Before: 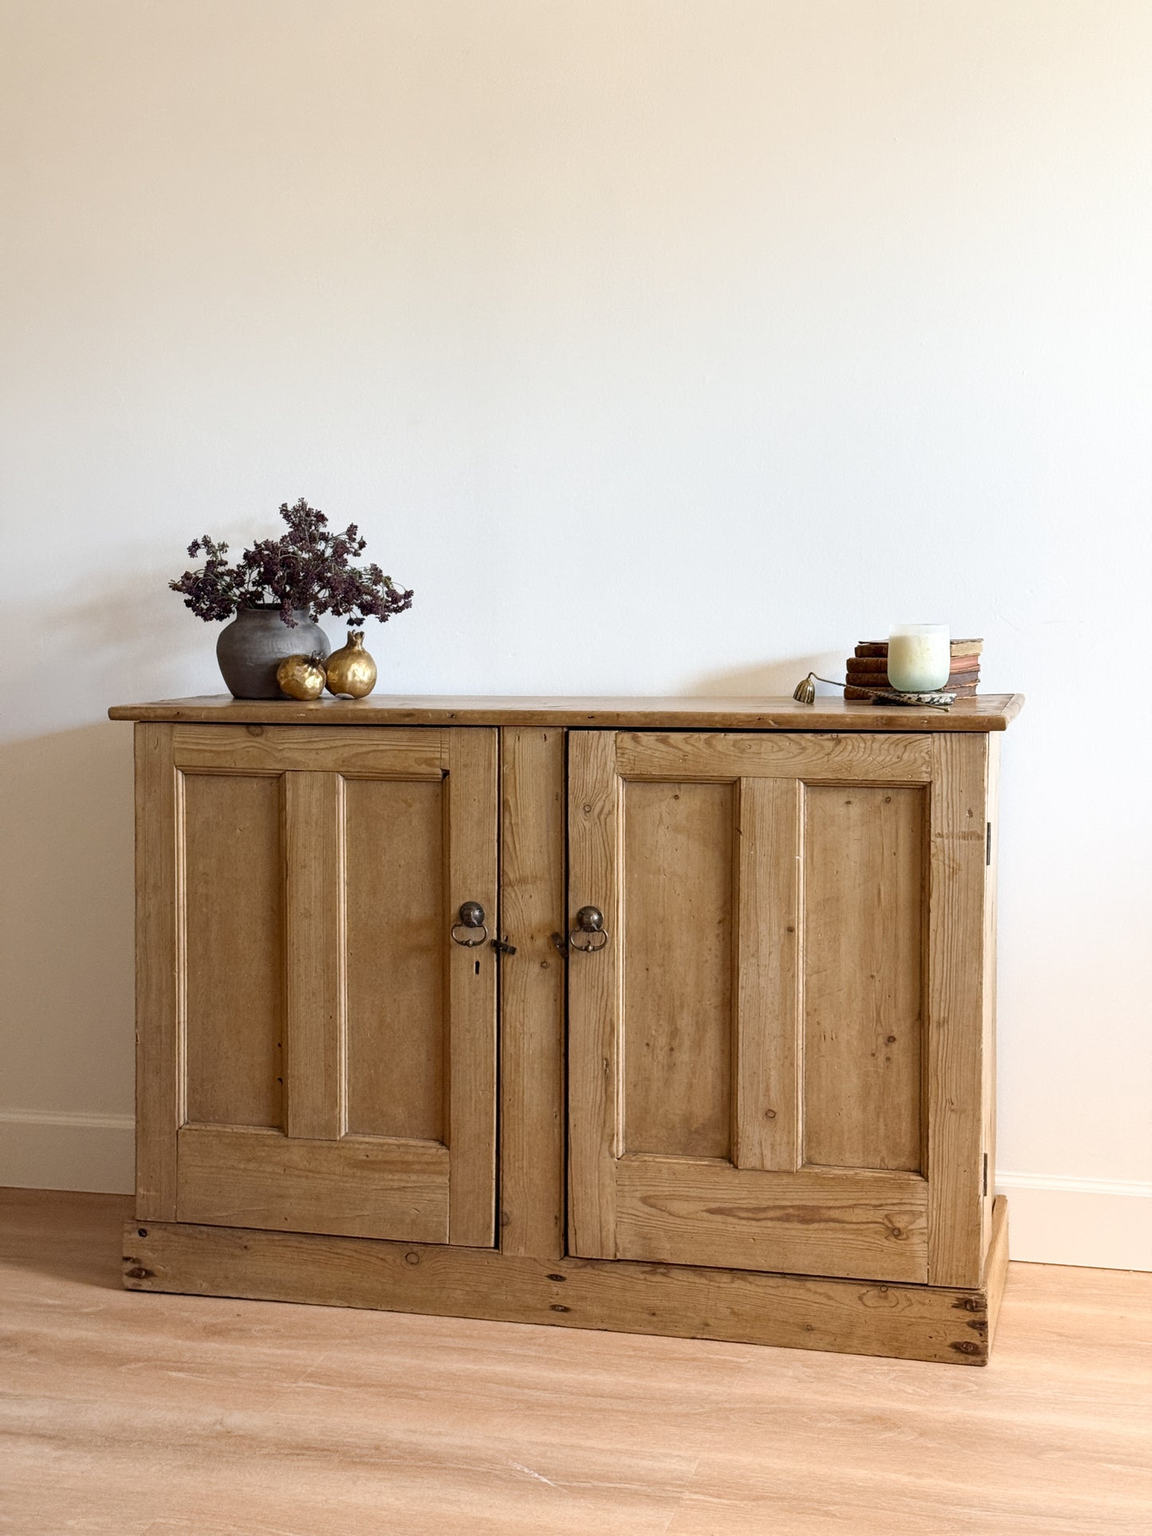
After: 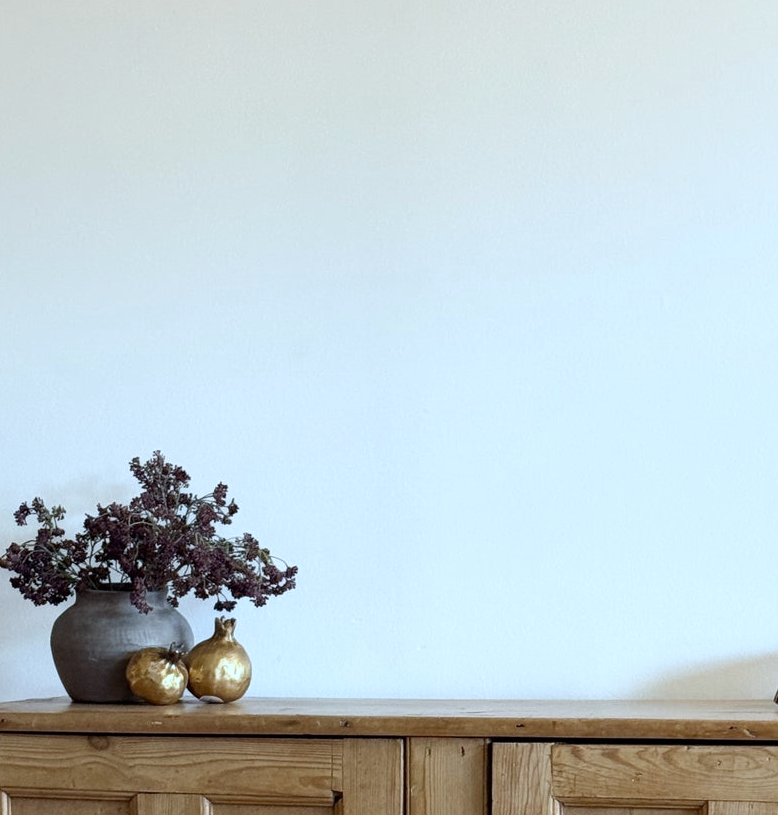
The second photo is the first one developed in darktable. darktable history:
crop: left 15.306%, top 9.065%, right 30.789%, bottom 48.638%
color calibration: illuminant F (fluorescent), F source F9 (Cool White Deluxe 4150 K) – high CRI, x 0.374, y 0.373, temperature 4158.34 K
